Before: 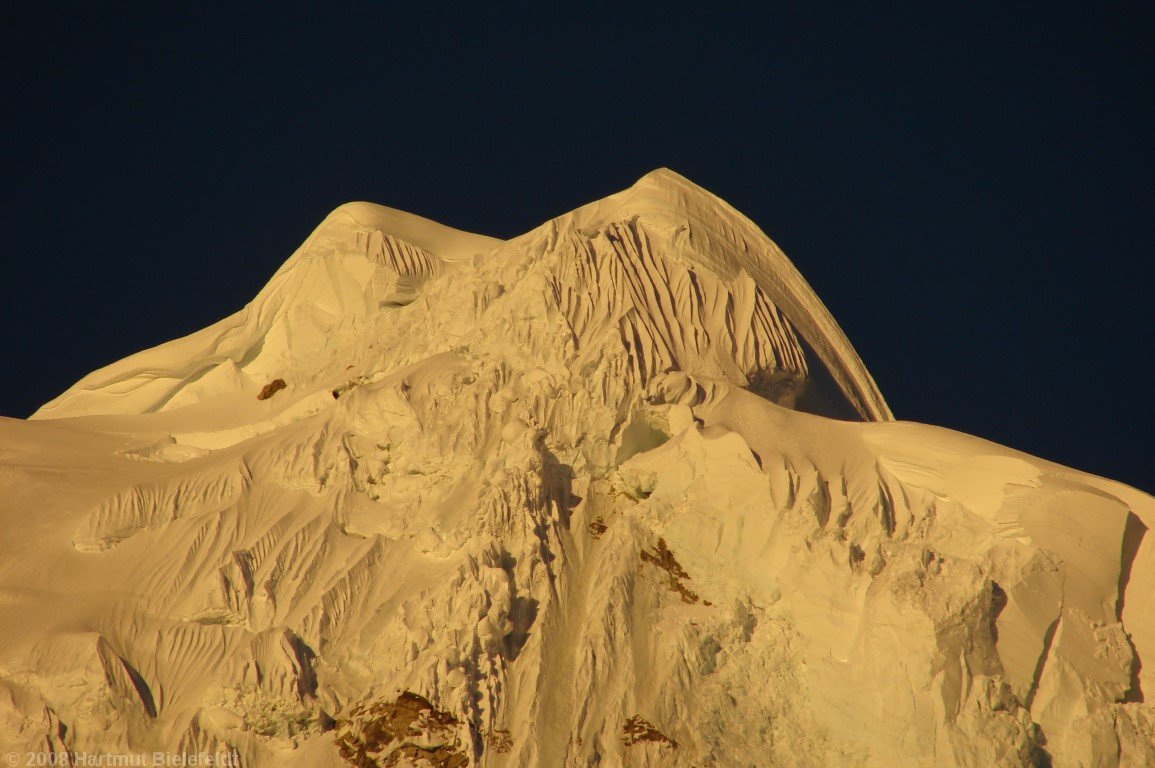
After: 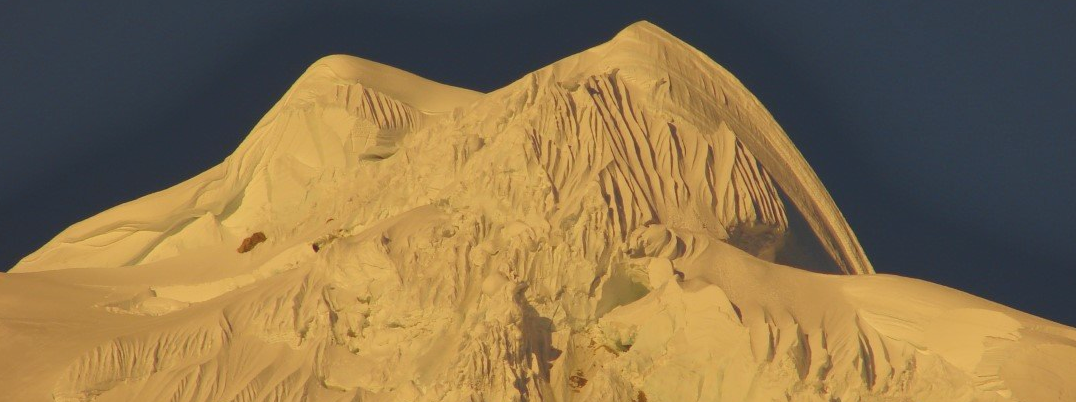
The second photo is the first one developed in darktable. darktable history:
shadows and highlights: radius 44.78, white point adjustment 6.64, compress 79.65%, highlights color adjustment 78.42%, soften with gaussian
contrast brightness saturation: contrast -0.28
crop: left 1.744%, top 19.225%, right 5.069%, bottom 28.357%
